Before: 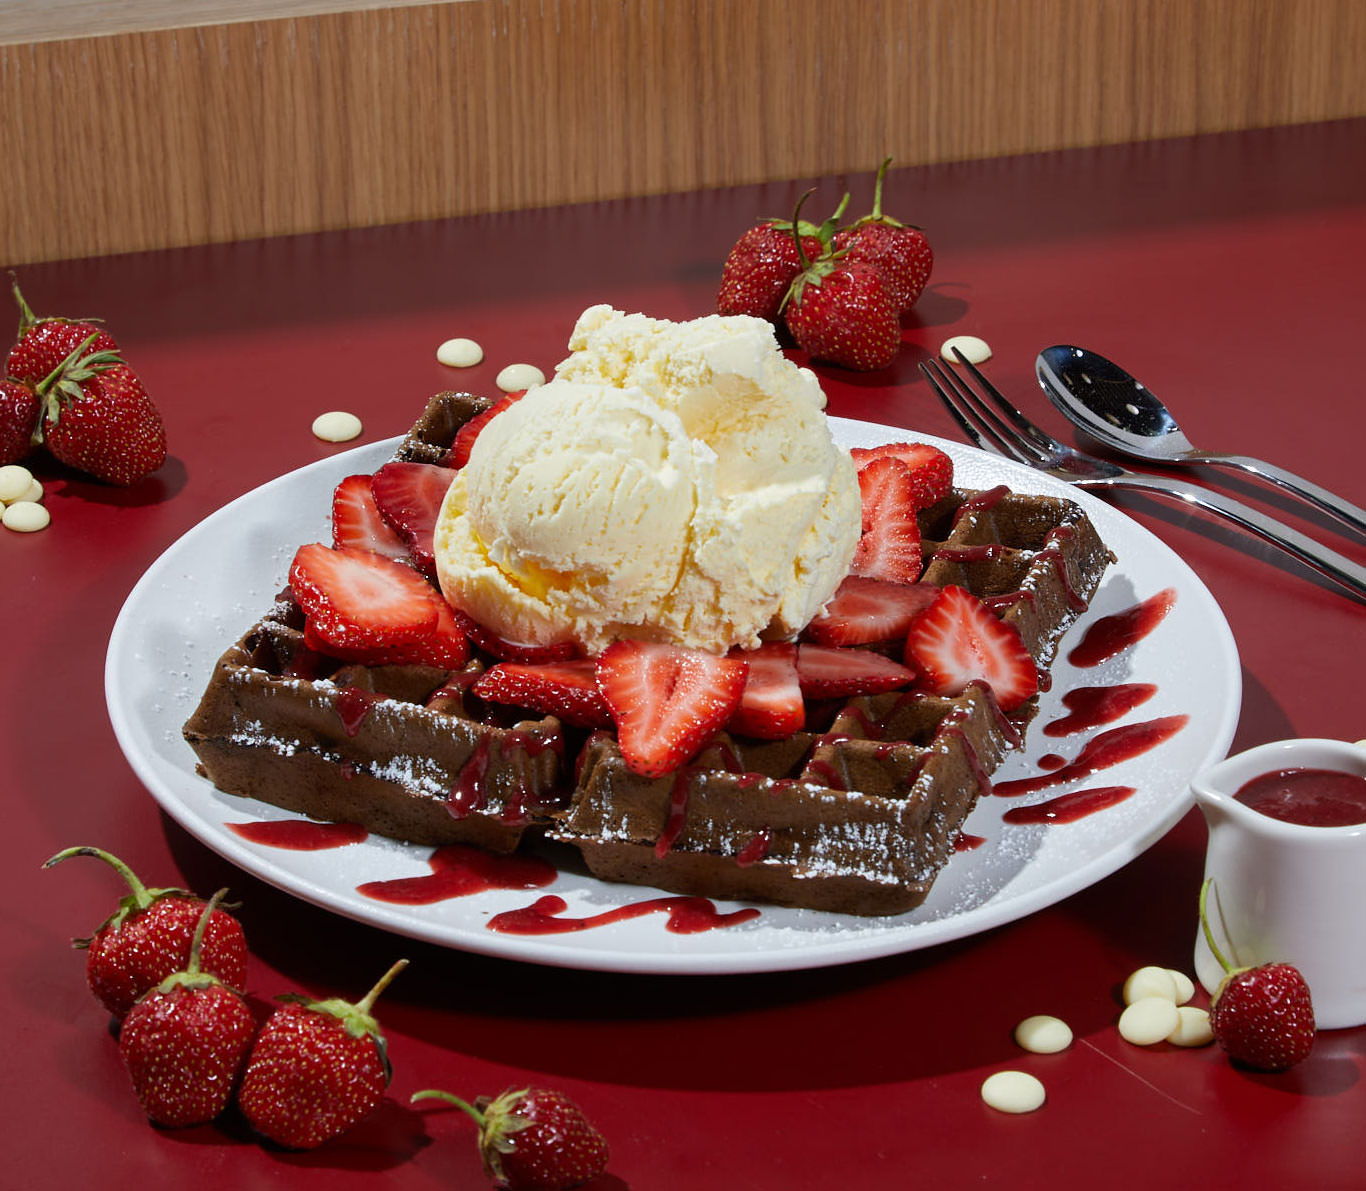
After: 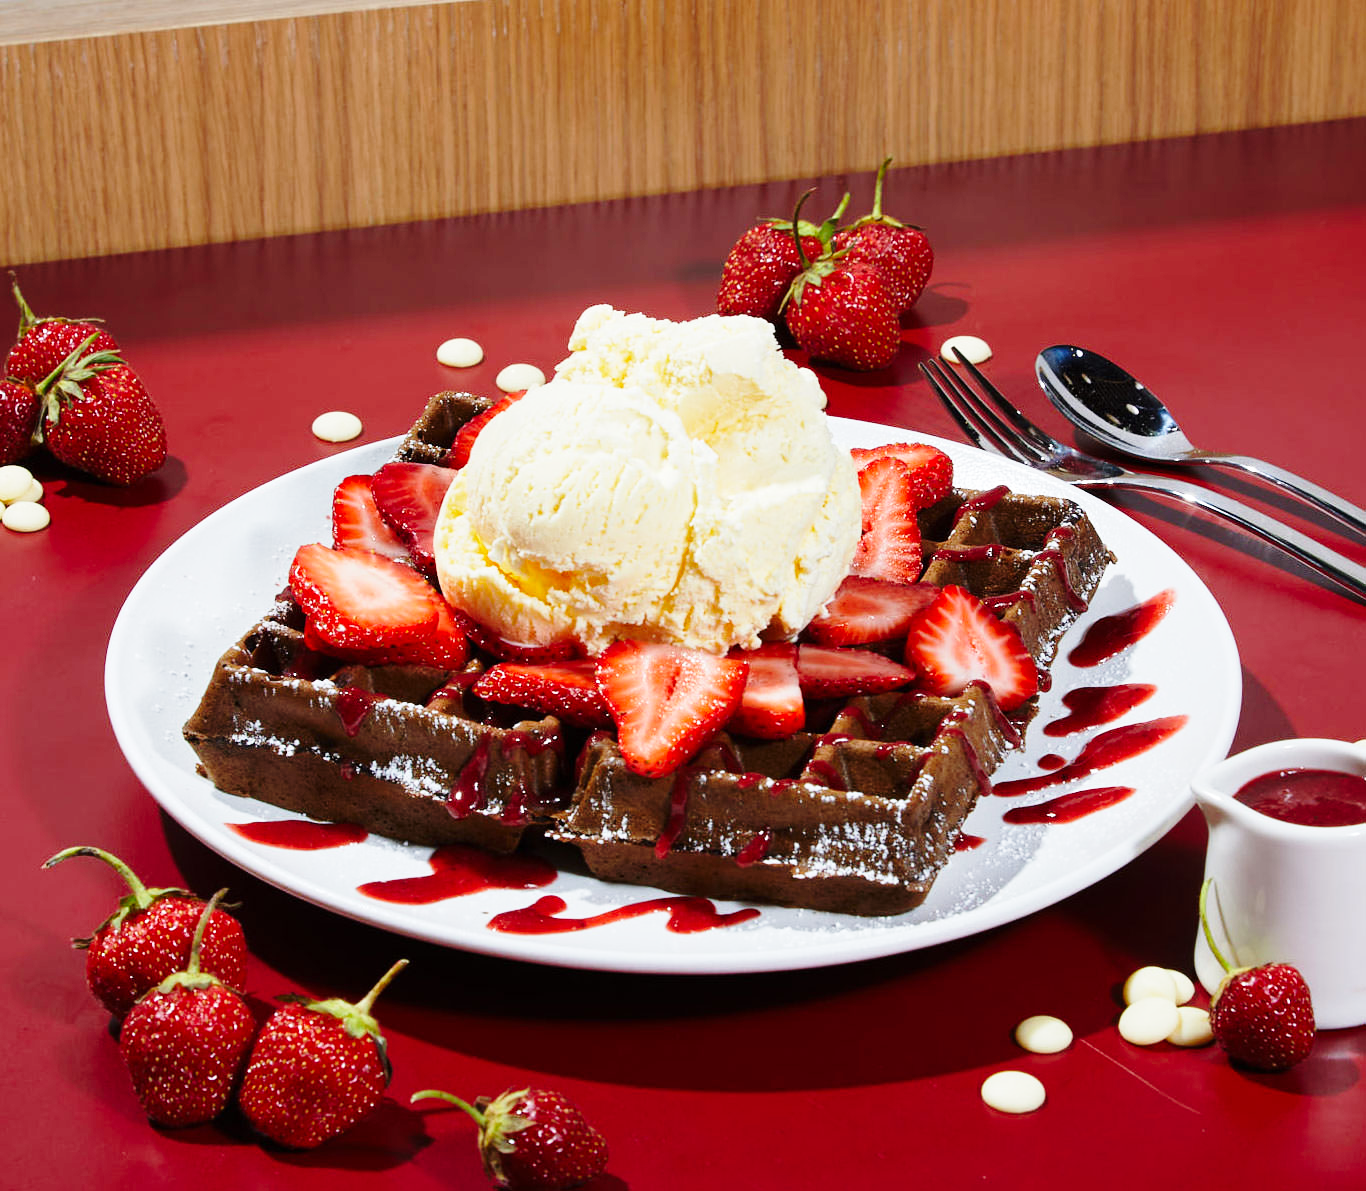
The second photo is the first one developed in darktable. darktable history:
base curve: curves: ch0 [(0, 0) (0.028, 0.03) (0.121, 0.232) (0.46, 0.748) (0.859, 0.968) (1, 1)], exposure shift 0.585, preserve colors none
